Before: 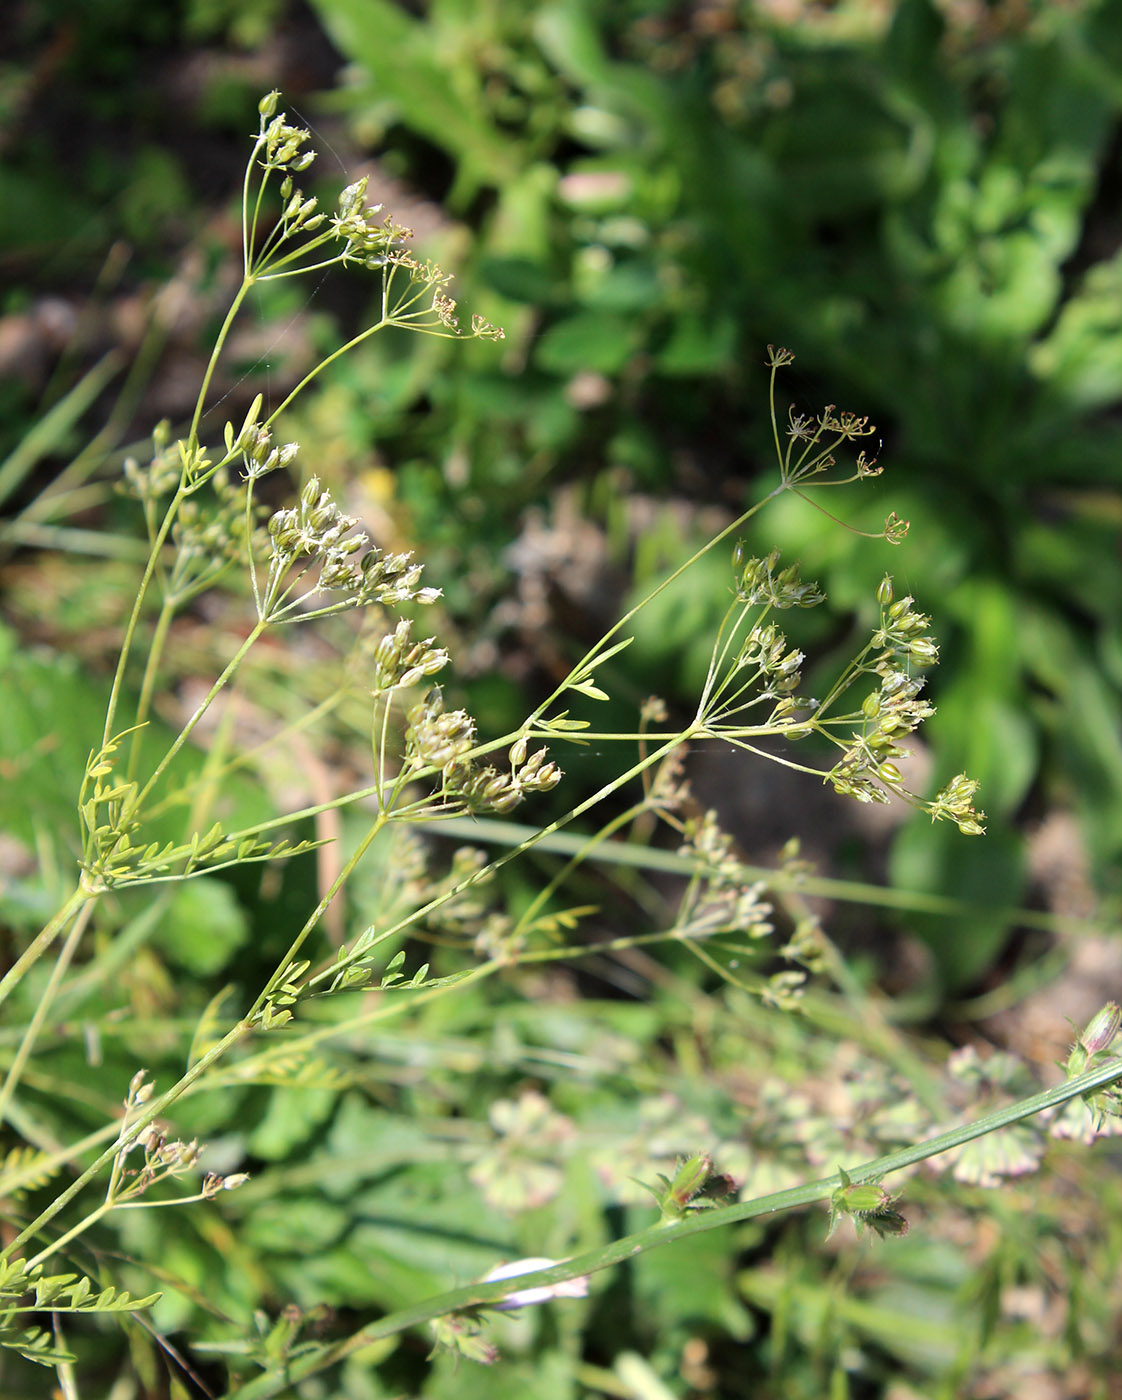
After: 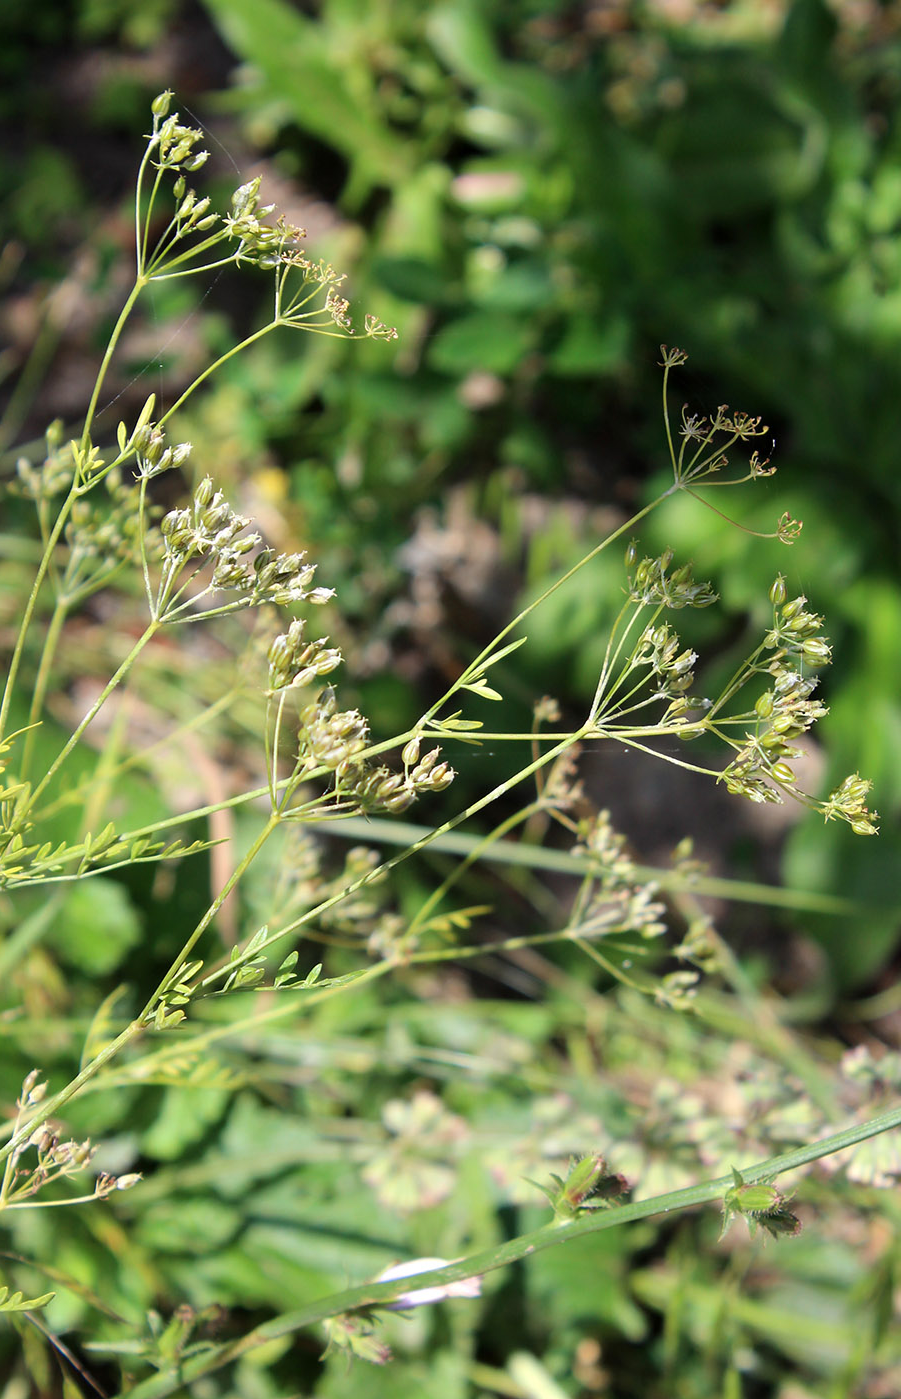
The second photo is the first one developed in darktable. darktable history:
crop and rotate: left 9.538%, right 10.108%
